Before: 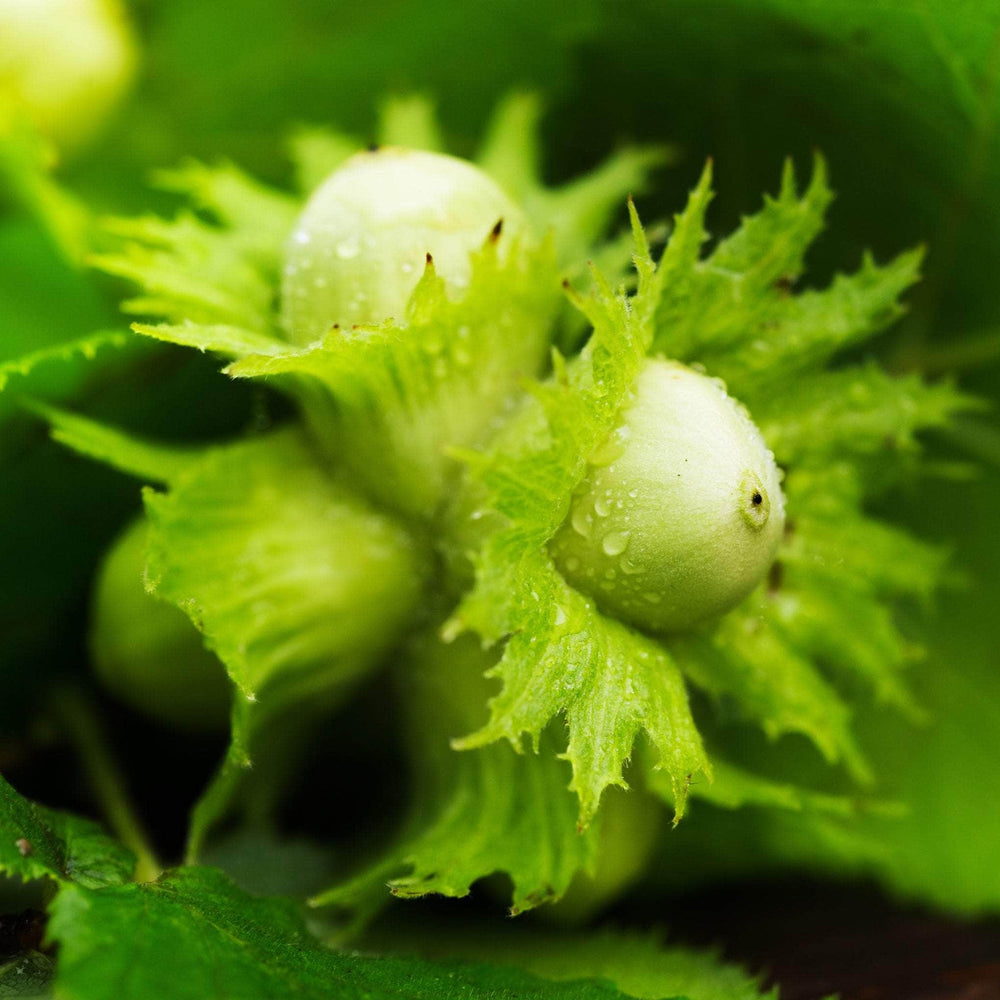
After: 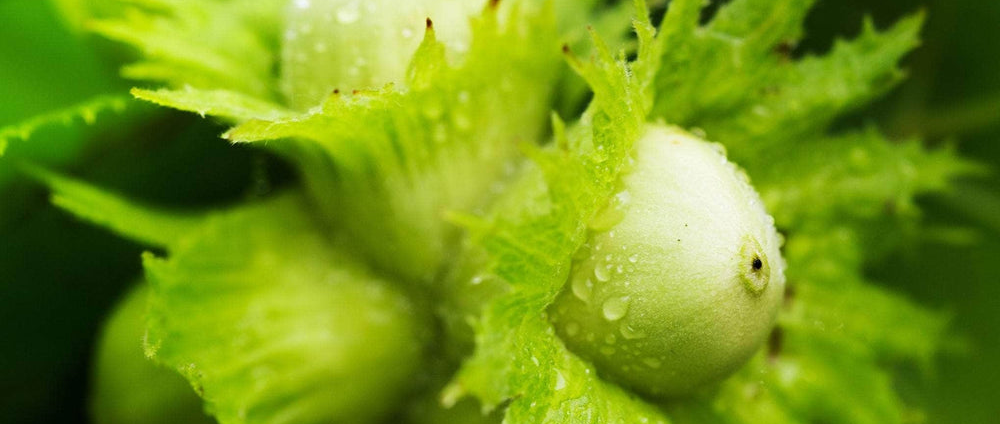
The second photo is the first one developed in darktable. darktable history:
crop and rotate: top 23.566%, bottom 34.008%
